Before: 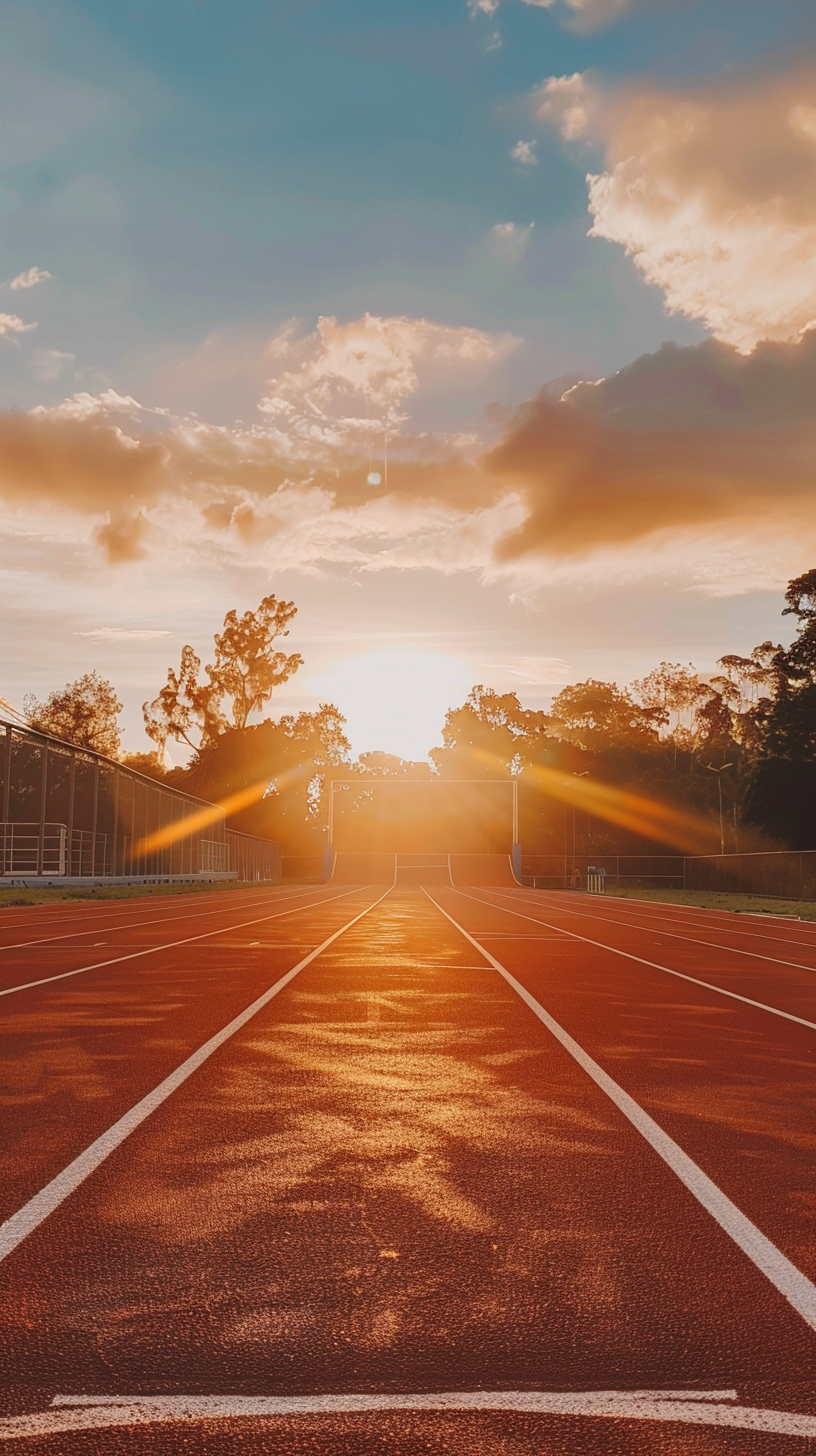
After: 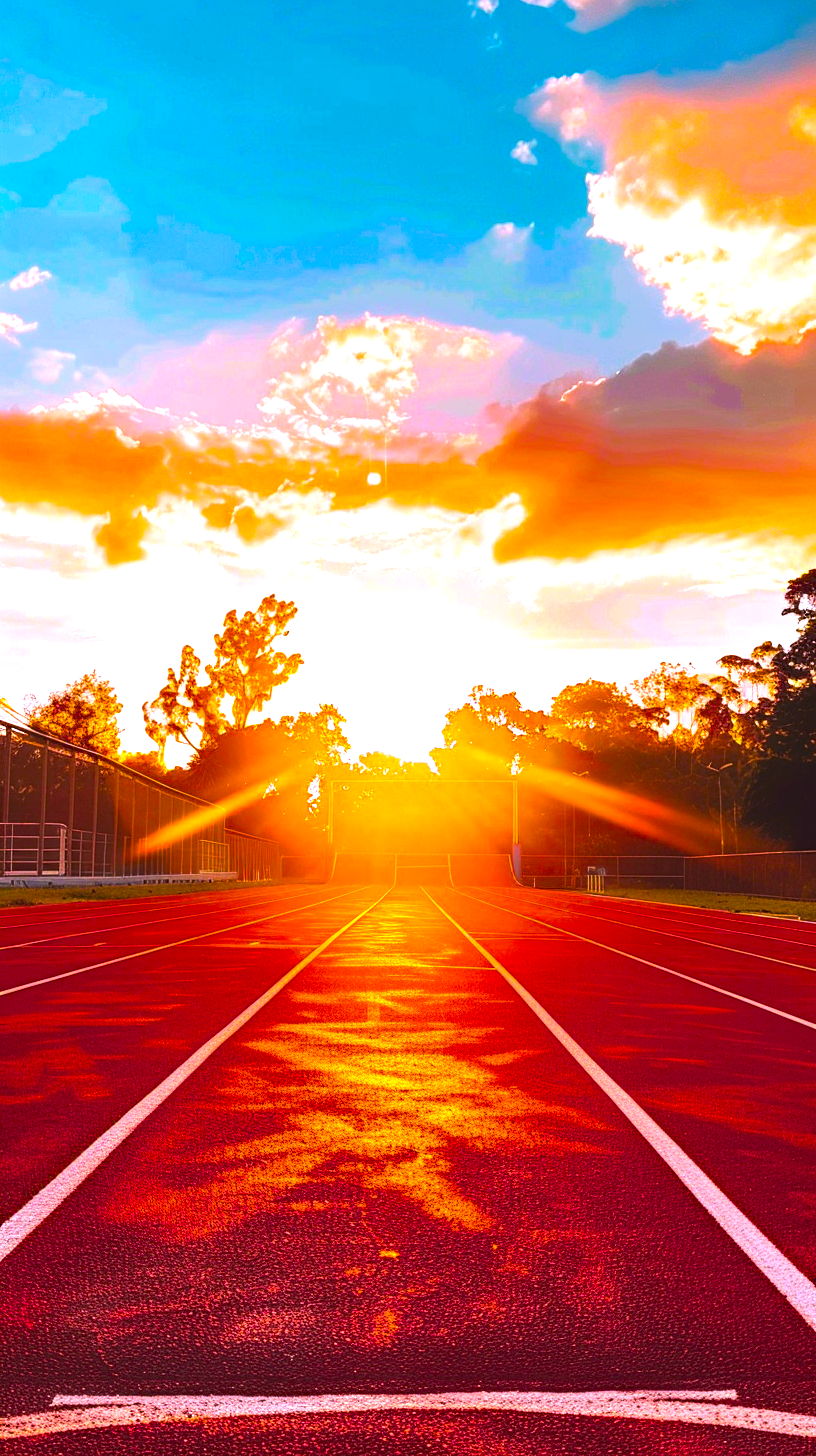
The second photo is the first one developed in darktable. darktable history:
white balance: red 1.004, blue 1.096
color balance rgb: linear chroma grading › highlights 100%, linear chroma grading › global chroma 23.41%, perceptual saturation grading › global saturation 35.38%, hue shift -10.68°, perceptual brilliance grading › highlights 47.25%, perceptual brilliance grading › mid-tones 22.2%, perceptual brilliance grading › shadows -5.93%
haze removal: strength 0.29, distance 0.25, compatibility mode true, adaptive false
